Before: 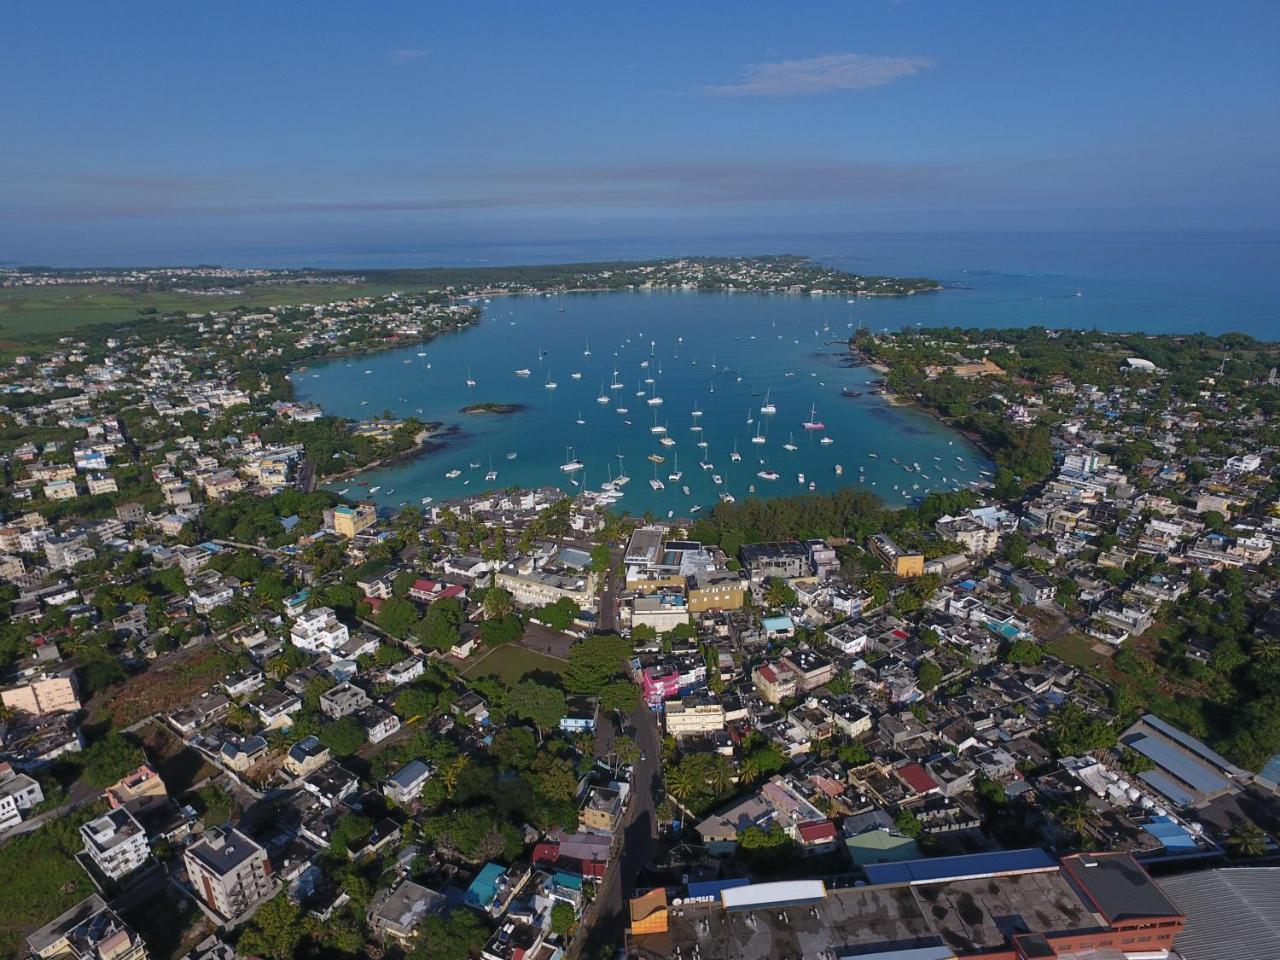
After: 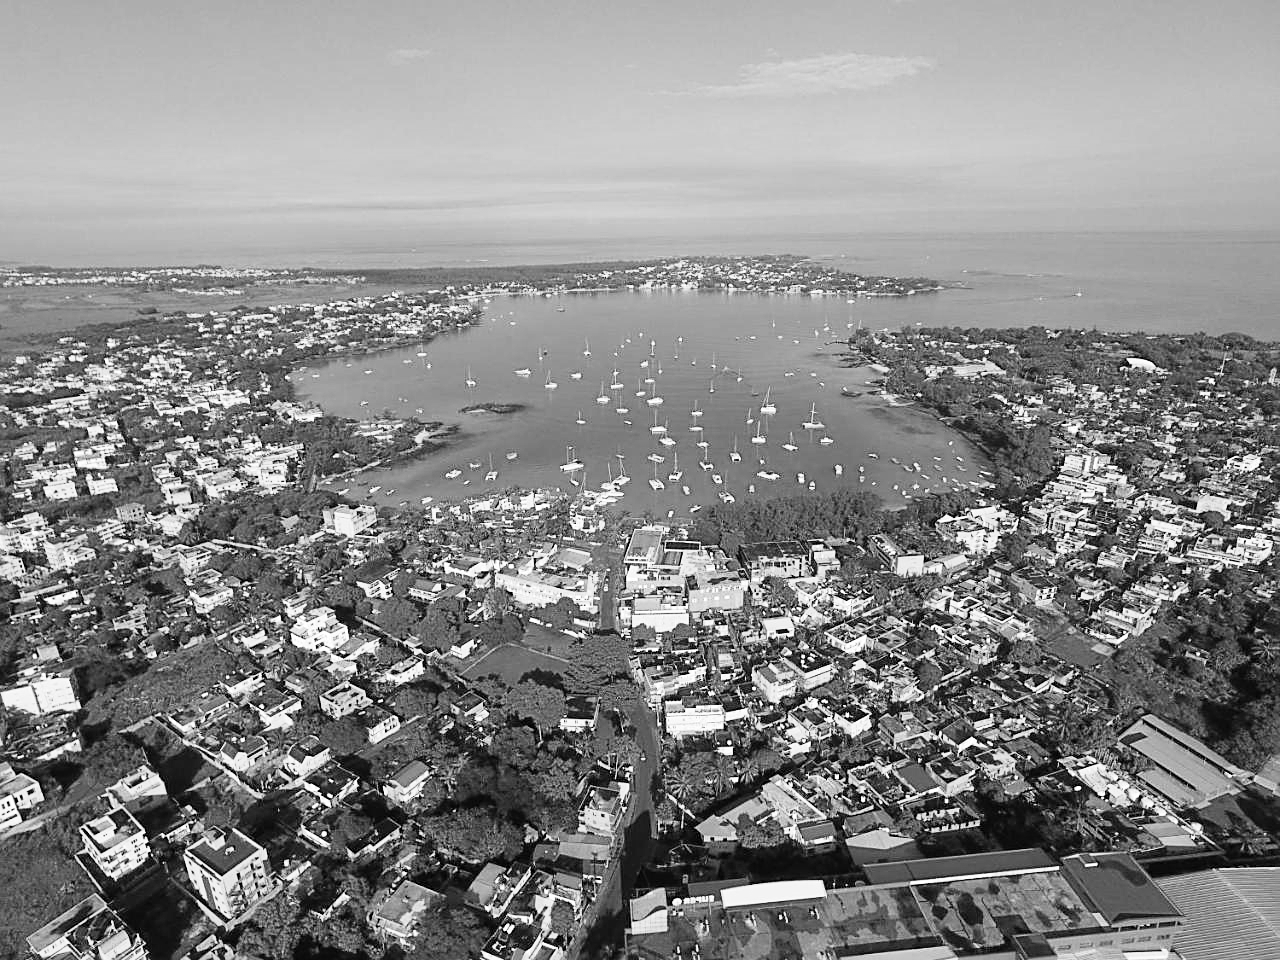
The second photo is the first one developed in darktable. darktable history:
monochrome: on, module defaults
contrast brightness saturation: contrast 0.1, brightness 0.03, saturation 0.09
tone curve: curves: ch0 [(0, 0) (0.003, 0.003) (0.011, 0.012) (0.025, 0.028) (0.044, 0.049) (0.069, 0.091) (0.1, 0.144) (0.136, 0.21) (0.177, 0.277) (0.224, 0.352) (0.277, 0.433) (0.335, 0.523) (0.399, 0.613) (0.468, 0.702) (0.543, 0.79) (0.623, 0.867) (0.709, 0.916) (0.801, 0.946) (0.898, 0.972) (1, 1)], color space Lab, independent channels, preserve colors none
sharpen: on, module defaults
